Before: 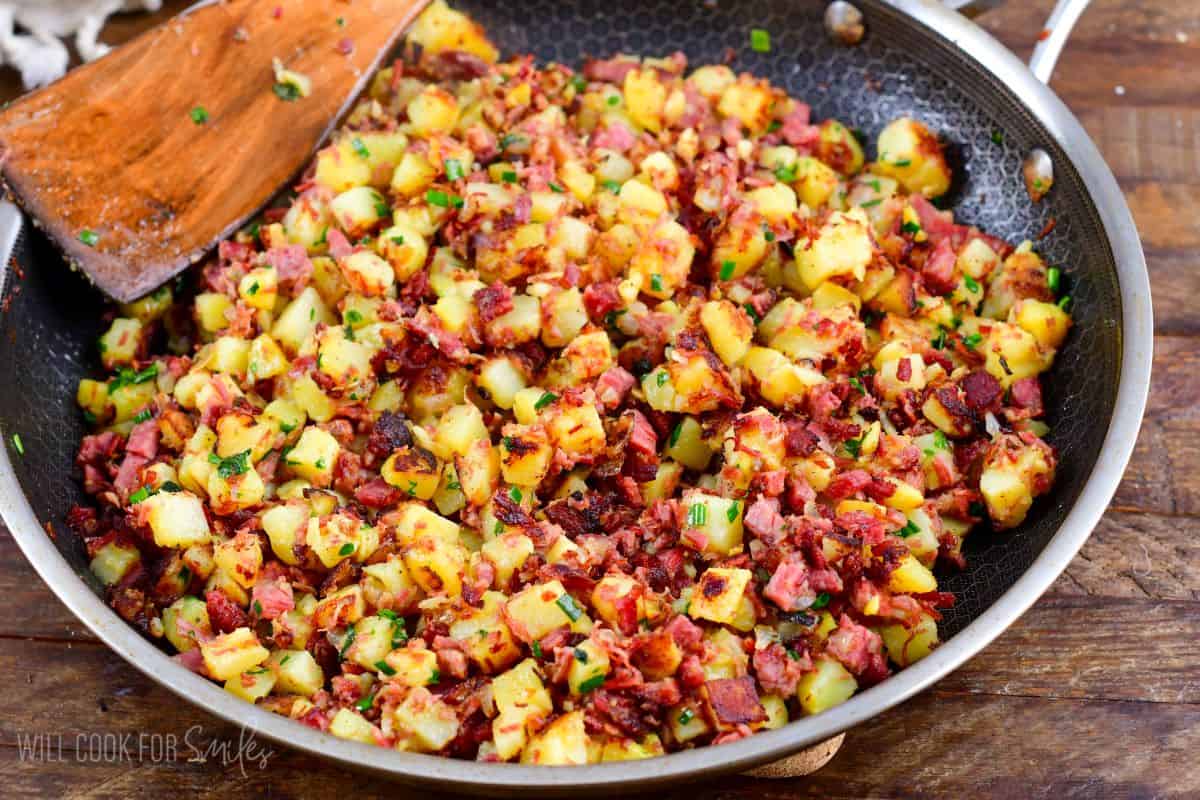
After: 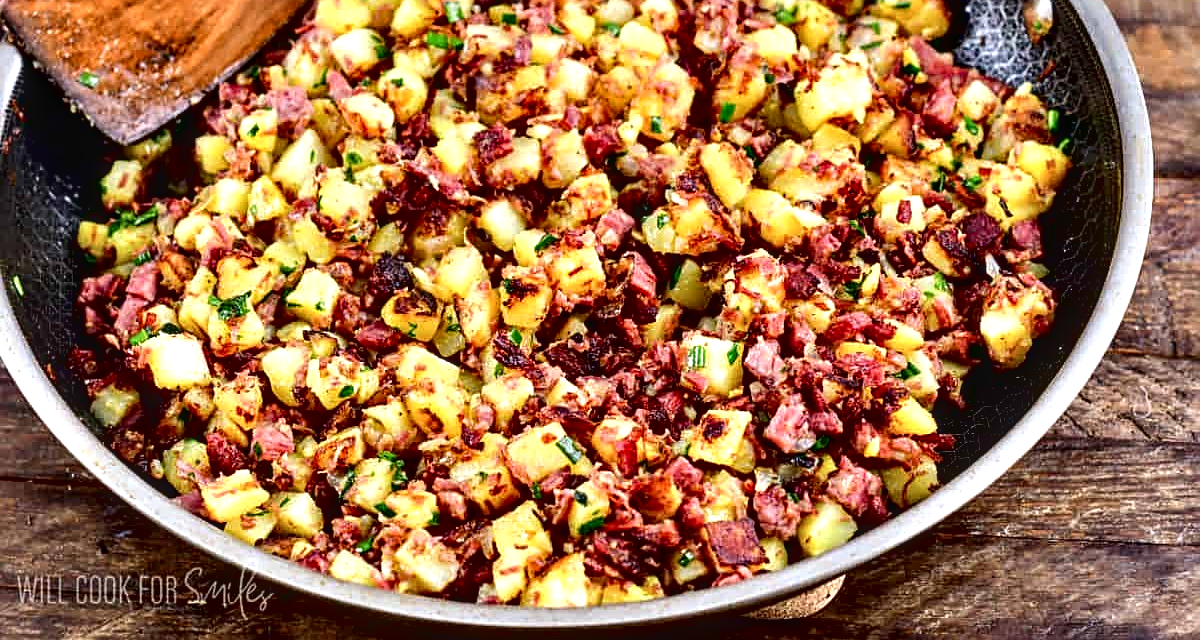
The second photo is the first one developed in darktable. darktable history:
contrast brightness saturation: contrast 0.079, saturation 0.021
crop and rotate: top 19.998%
contrast equalizer: y [[0.609, 0.611, 0.615, 0.613, 0.607, 0.603], [0.504, 0.498, 0.496, 0.499, 0.506, 0.516], [0 ×6], [0 ×6], [0 ×6]]
sharpen: on, module defaults
local contrast: on, module defaults
